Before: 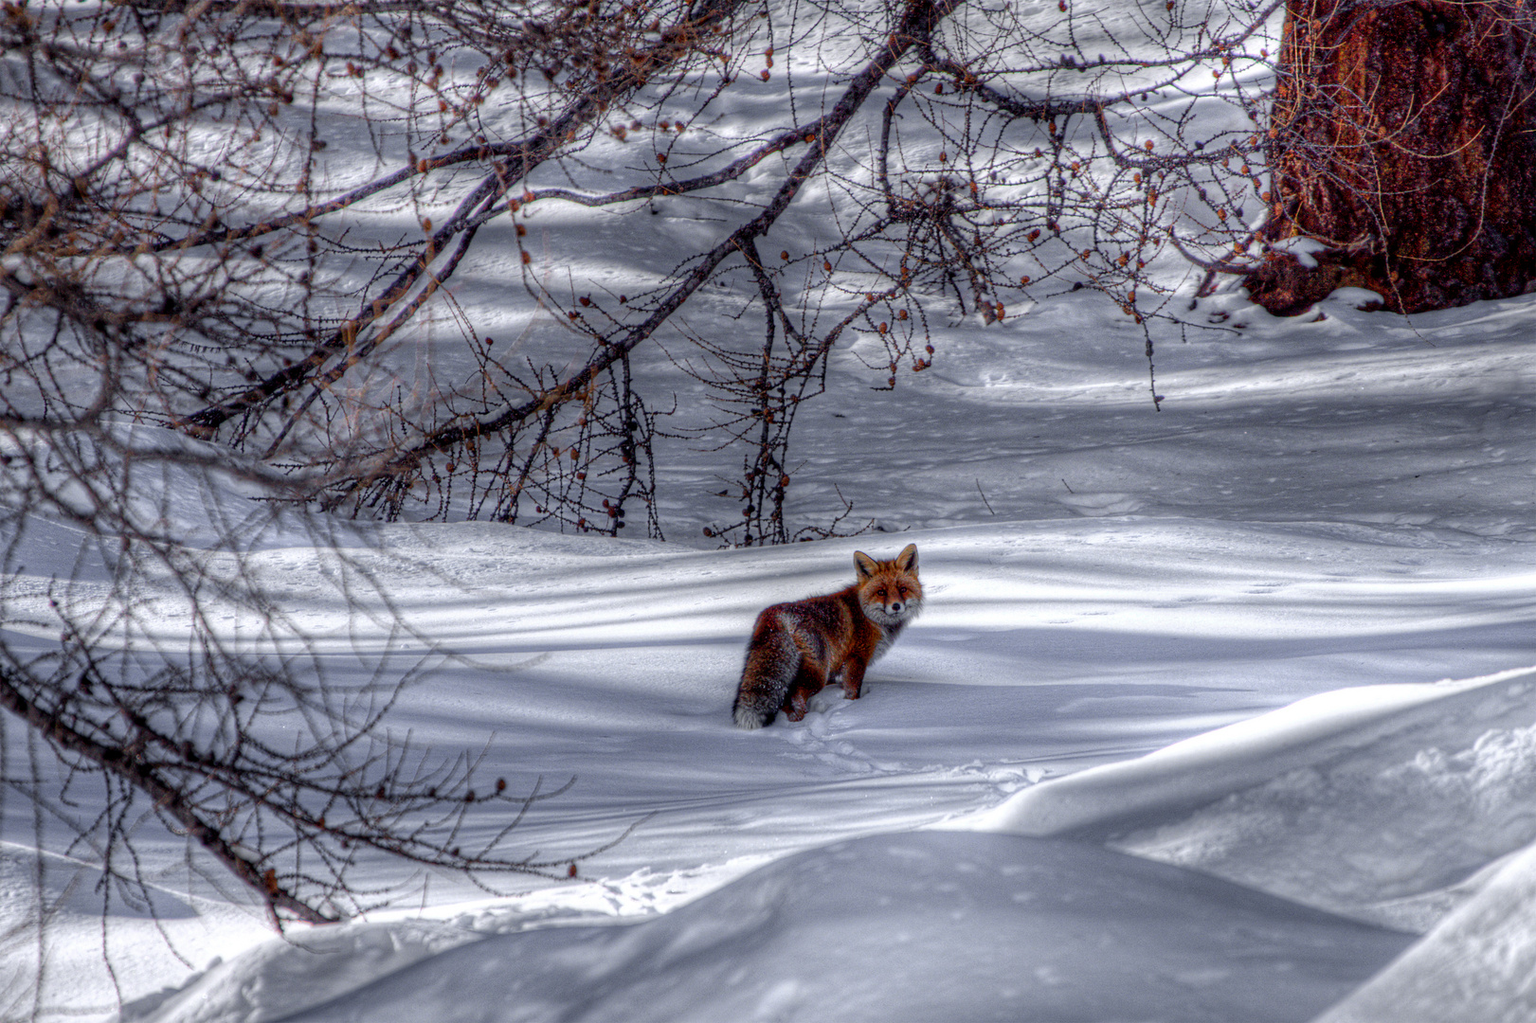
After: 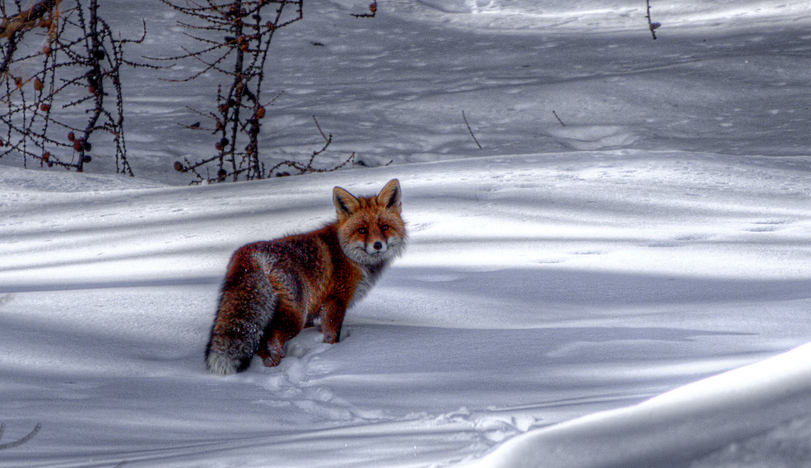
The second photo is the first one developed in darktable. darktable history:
crop: left 35.066%, top 36.65%, right 14.887%, bottom 19.955%
